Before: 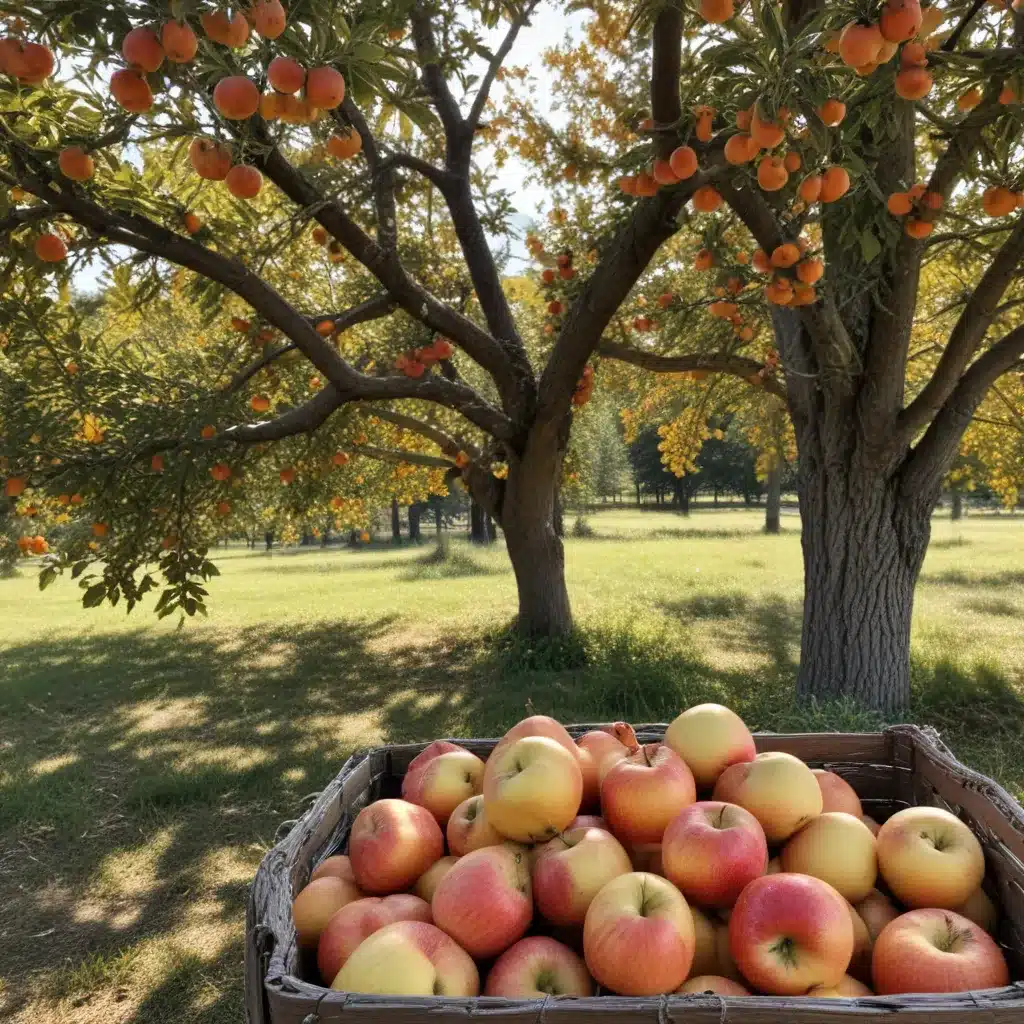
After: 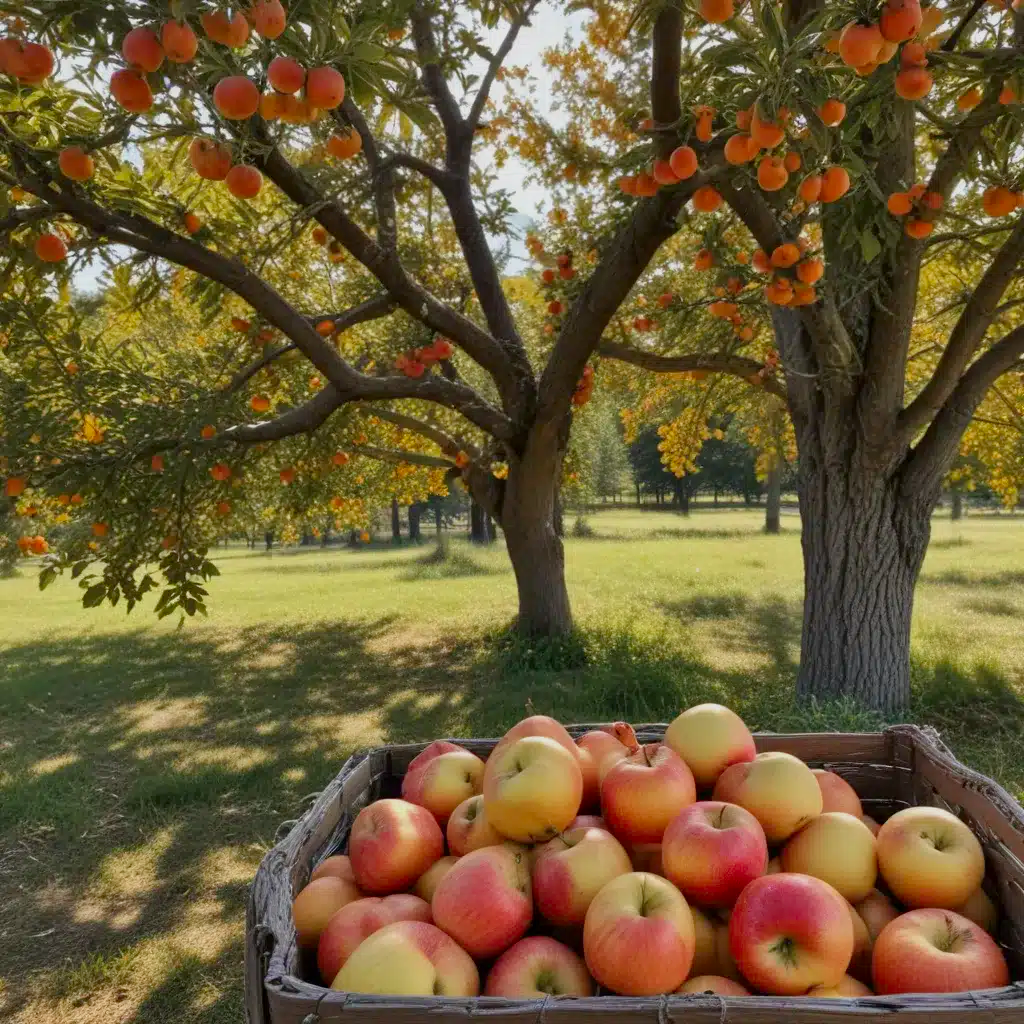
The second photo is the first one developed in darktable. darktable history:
tone equalizer: -8 EV 0.25 EV, -7 EV 0.417 EV, -6 EV 0.417 EV, -5 EV 0.25 EV, -3 EV -0.25 EV, -2 EV -0.417 EV, -1 EV -0.417 EV, +0 EV -0.25 EV, edges refinement/feathering 500, mask exposure compensation -1.57 EV, preserve details guided filter
contrast brightness saturation: contrast 0.08, saturation 0.2
